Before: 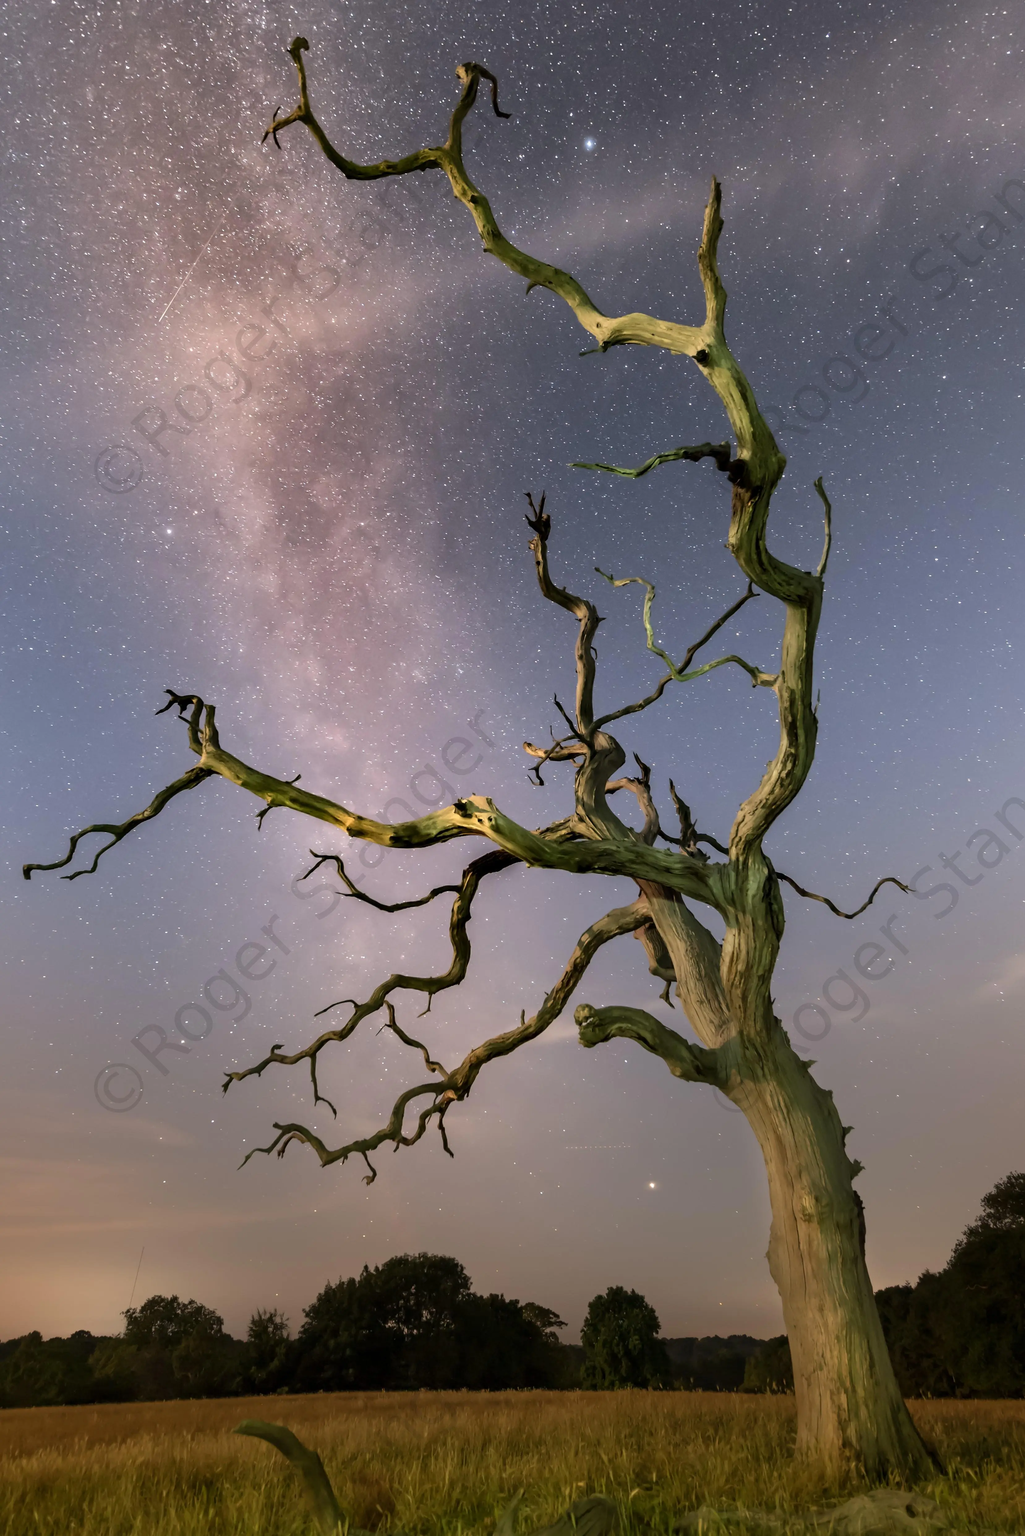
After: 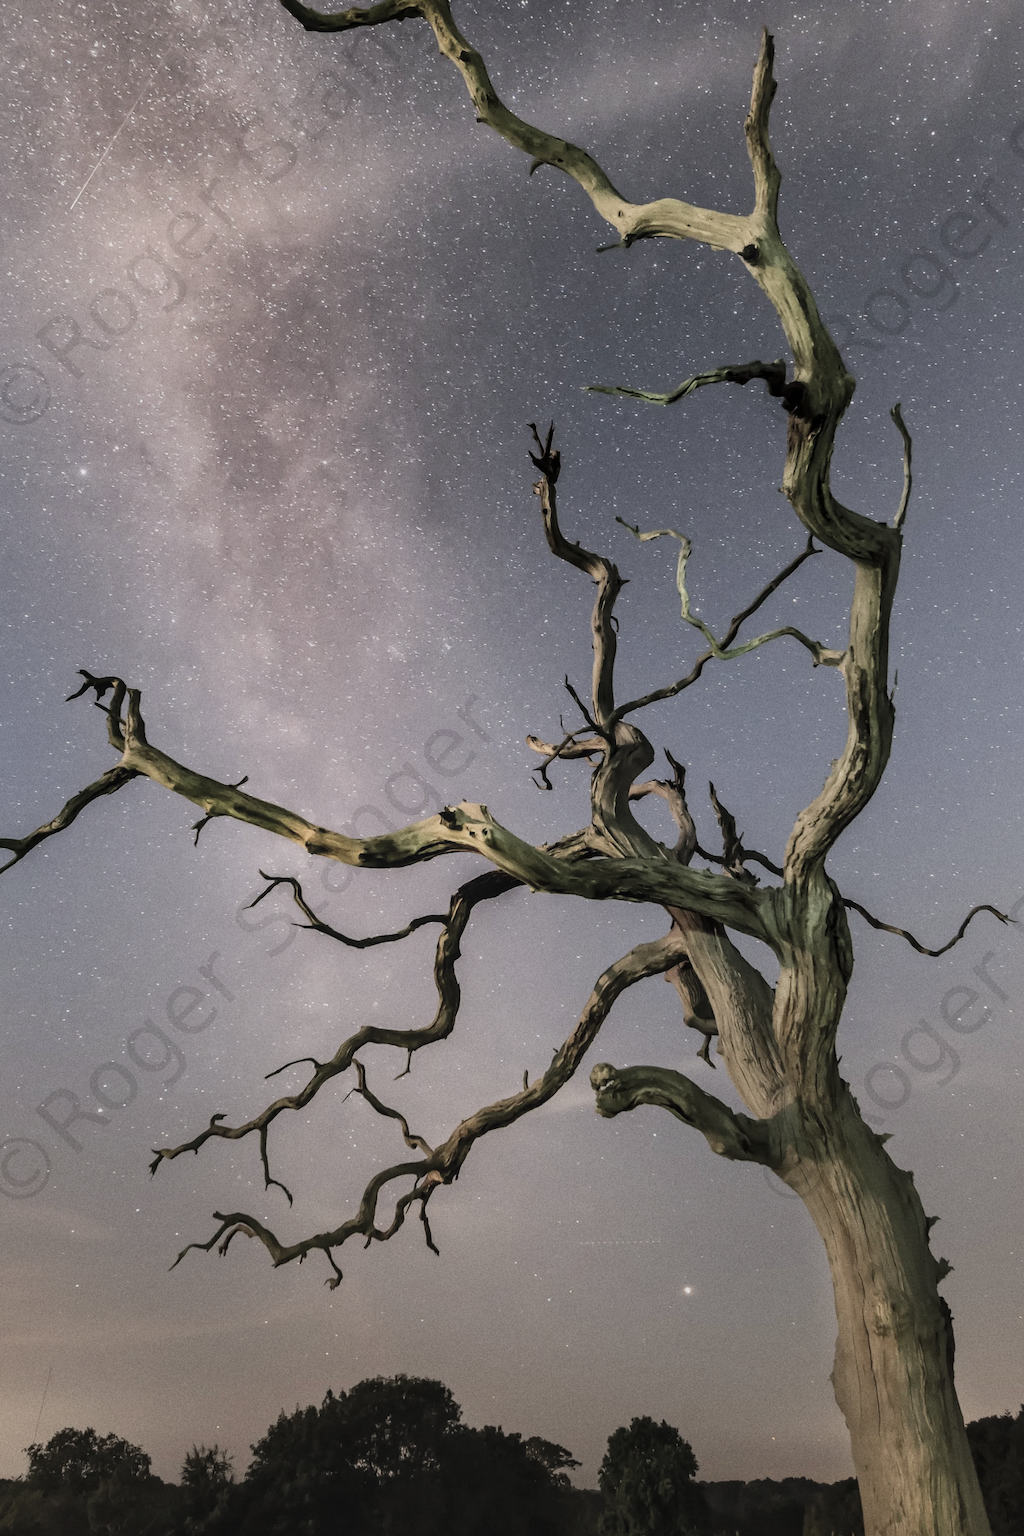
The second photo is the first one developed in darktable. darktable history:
exposure: compensate highlight preservation false
filmic rgb: black relative exposure -7.65 EV, white relative exposure 4.56 EV, hardness 3.61
crop and rotate: left 10.071%, top 10.071%, right 10.02%, bottom 10.02%
local contrast: on, module defaults
color balance: lift [1.01, 1, 1, 1], gamma [1.097, 1, 1, 1], gain [0.85, 1, 1, 1]
grain: on, module defaults
contrast brightness saturation: contrast 0.1, saturation -0.36
